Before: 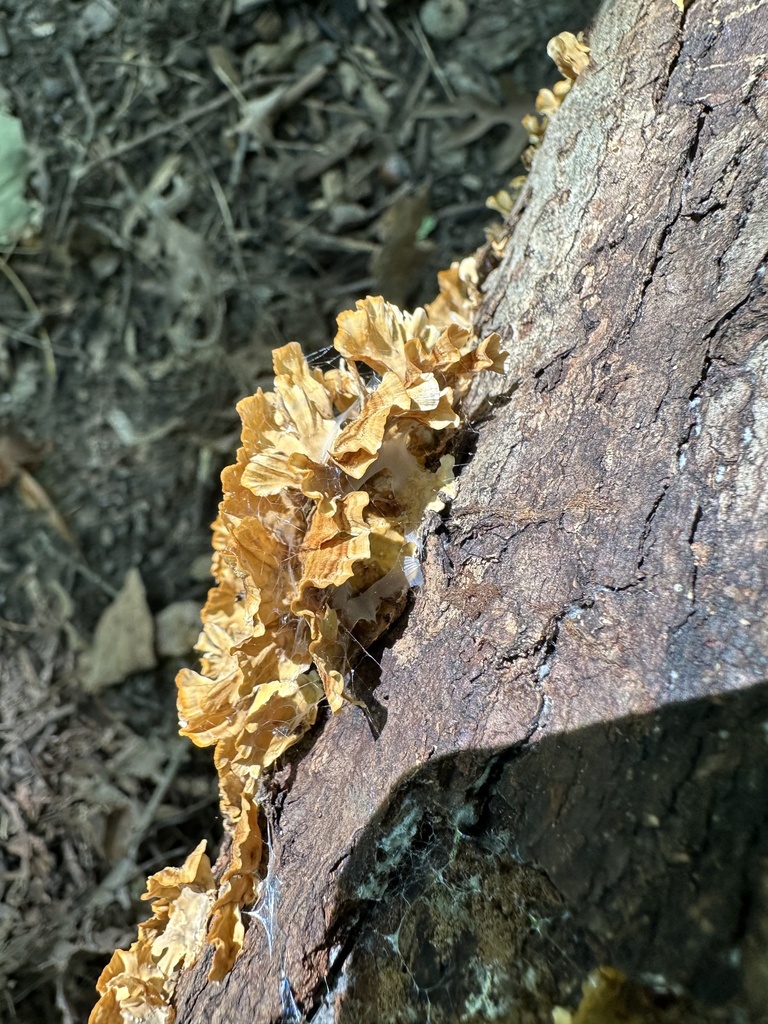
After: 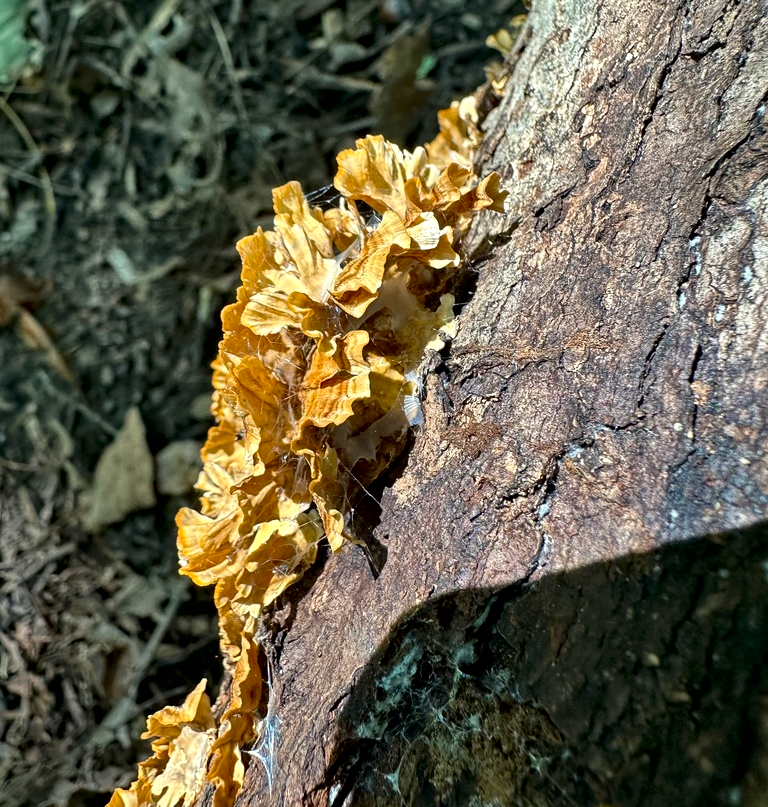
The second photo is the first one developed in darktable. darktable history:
local contrast: mode bilateral grid, contrast 20, coarseness 49, detail 141%, midtone range 0.2
crop and rotate: top 15.787%, bottom 5.34%
color calibration: output R [1.063, -0.012, -0.003, 0], output G [0, 1.022, 0.021, 0], output B [-0.079, 0.047, 1, 0], gray › normalize channels true, illuminant same as pipeline (D50), adaptation none (bypass), x 0.332, y 0.335, temperature 5024.15 K, gamut compression 0.006
haze removal: compatibility mode true, adaptive false
contrast brightness saturation: brightness -0.098
